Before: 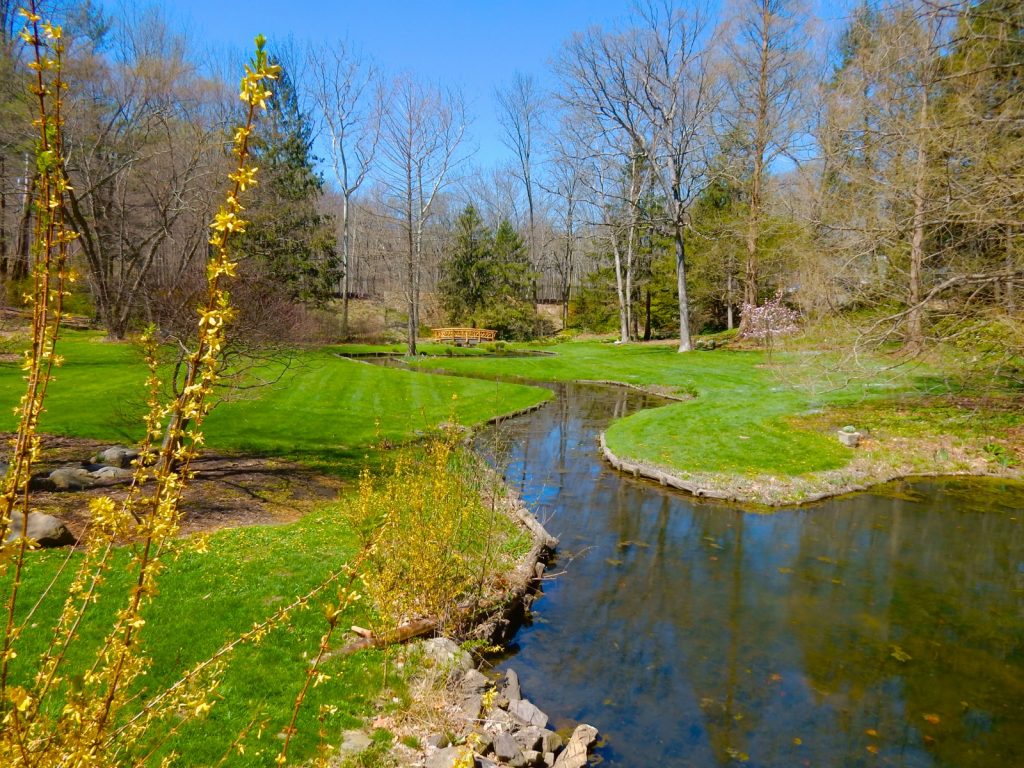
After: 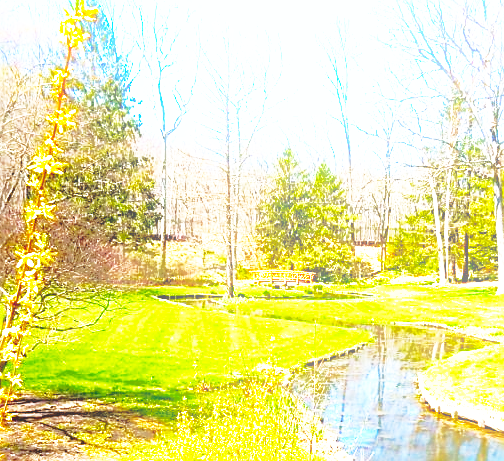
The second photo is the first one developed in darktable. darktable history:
base curve: curves: ch0 [(0, 0) (0.012, 0.01) (0.073, 0.168) (0.31, 0.711) (0.645, 0.957) (1, 1)], preserve colors none
crop: left 17.835%, top 7.675%, right 32.881%, bottom 32.213%
exposure: black level correction 0, exposure 1.1 EV, compensate highlight preservation false
shadows and highlights: highlights -60
tone equalizer: -8 EV -0.75 EV, -7 EV -0.7 EV, -6 EV -0.6 EV, -5 EV -0.4 EV, -3 EV 0.4 EV, -2 EV 0.6 EV, -1 EV 0.7 EV, +0 EV 0.75 EV, edges refinement/feathering 500, mask exposure compensation -1.57 EV, preserve details no
bloom: size 13.65%, threshold 98.39%, strength 4.82%
sharpen: amount 0.575
